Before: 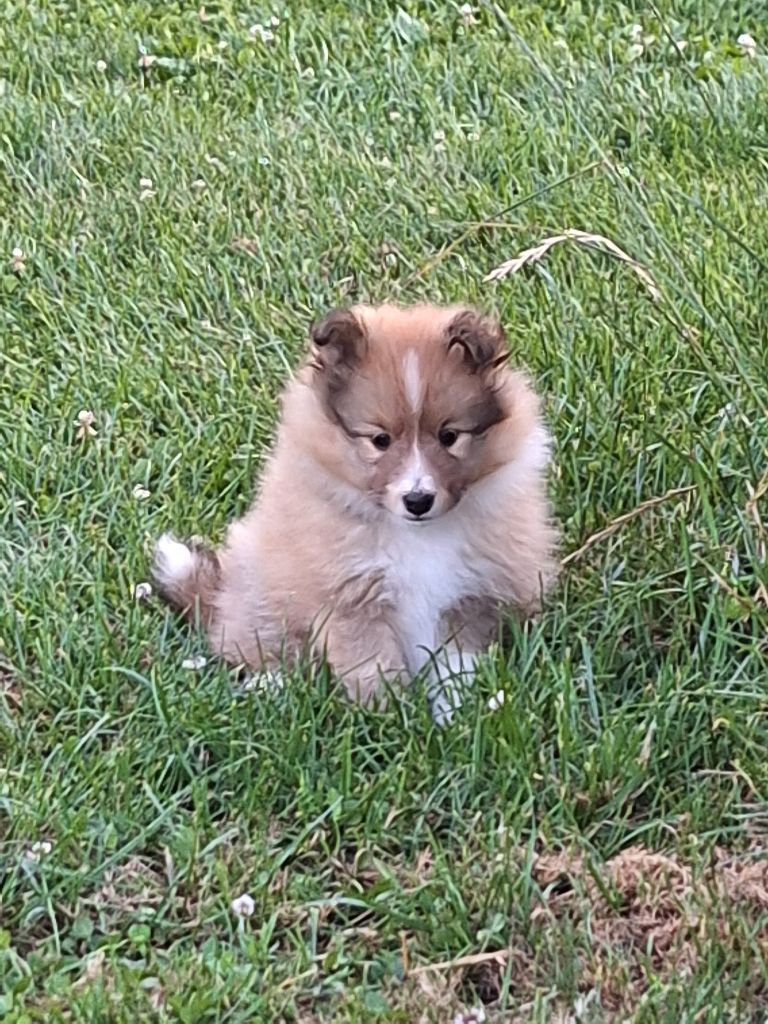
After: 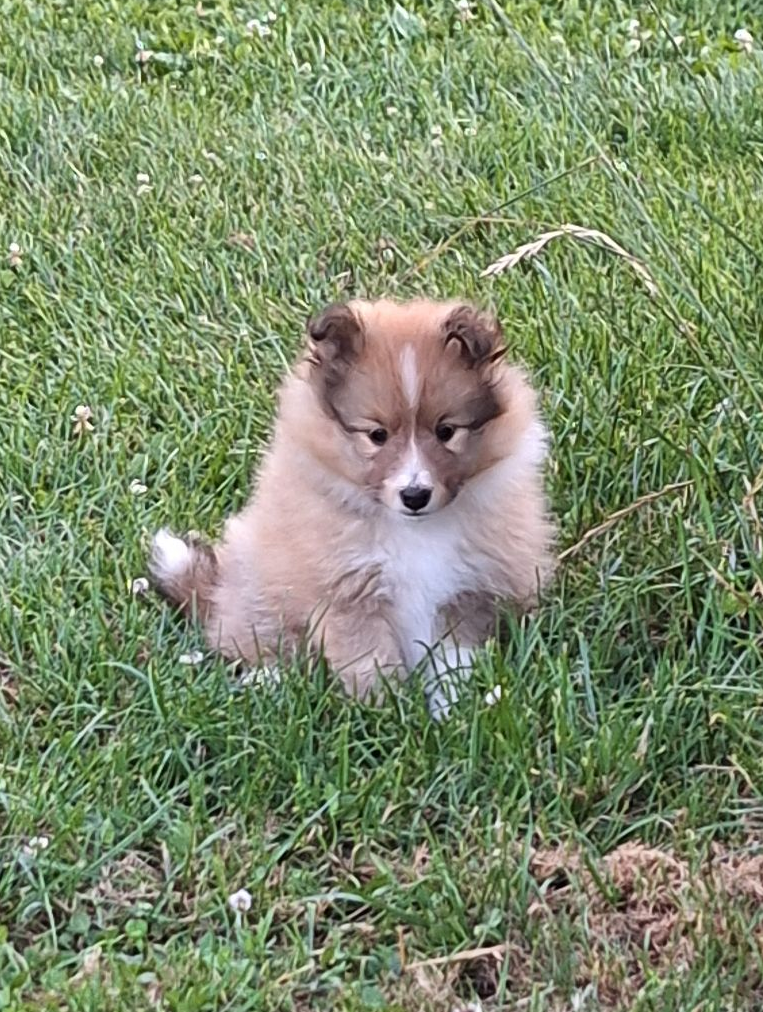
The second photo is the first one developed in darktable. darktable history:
crop: left 0.411%, top 0.511%, right 0.198%, bottom 0.627%
